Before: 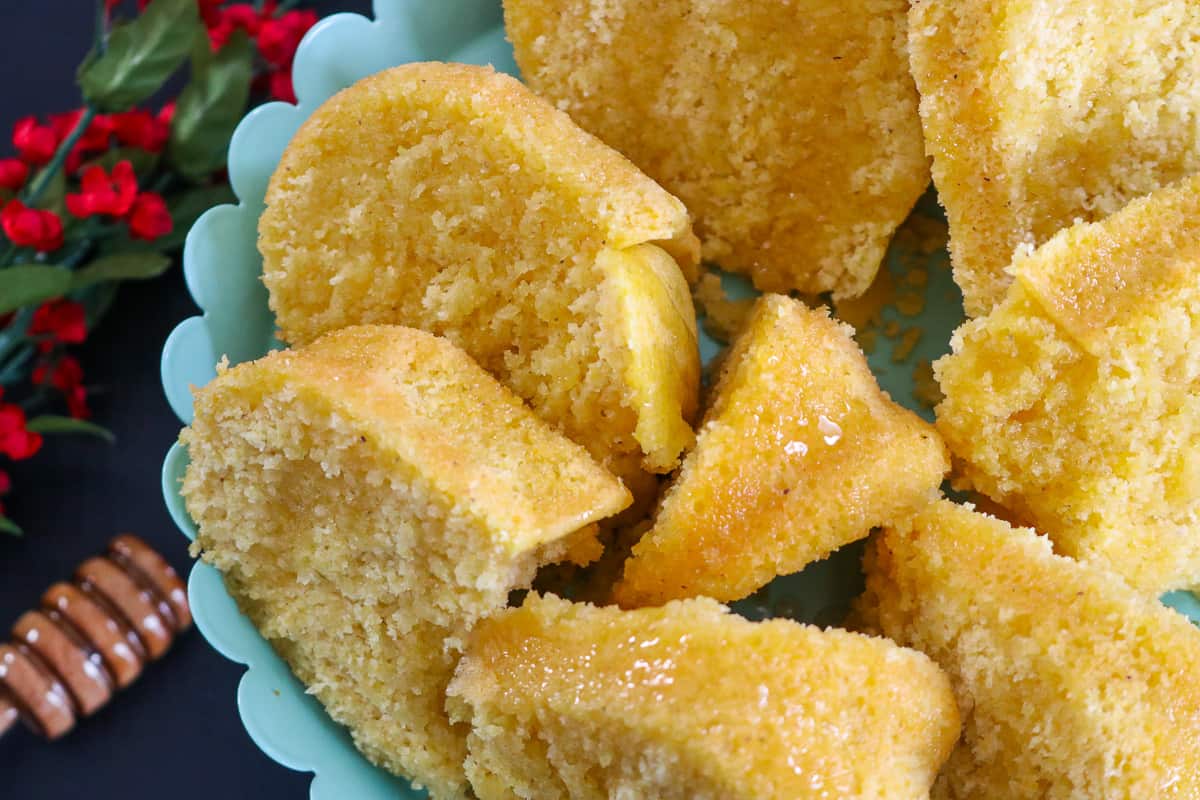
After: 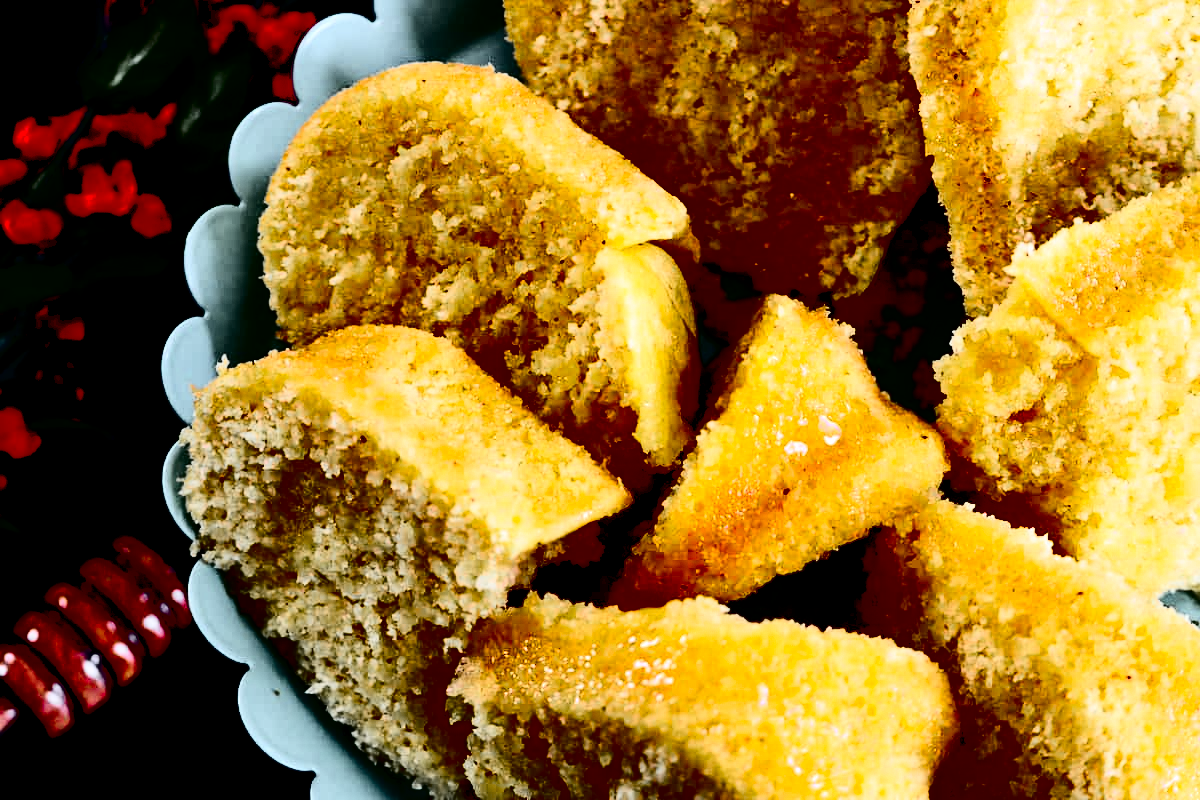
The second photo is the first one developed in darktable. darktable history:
contrast brightness saturation: contrast 0.77, brightness -1, saturation 1
color zones: curves: ch1 [(0, 0.638) (0.193, 0.442) (0.286, 0.15) (0.429, 0.14) (0.571, 0.142) (0.714, 0.154) (0.857, 0.175) (1, 0.638)]
haze removal: compatibility mode true, adaptive false
